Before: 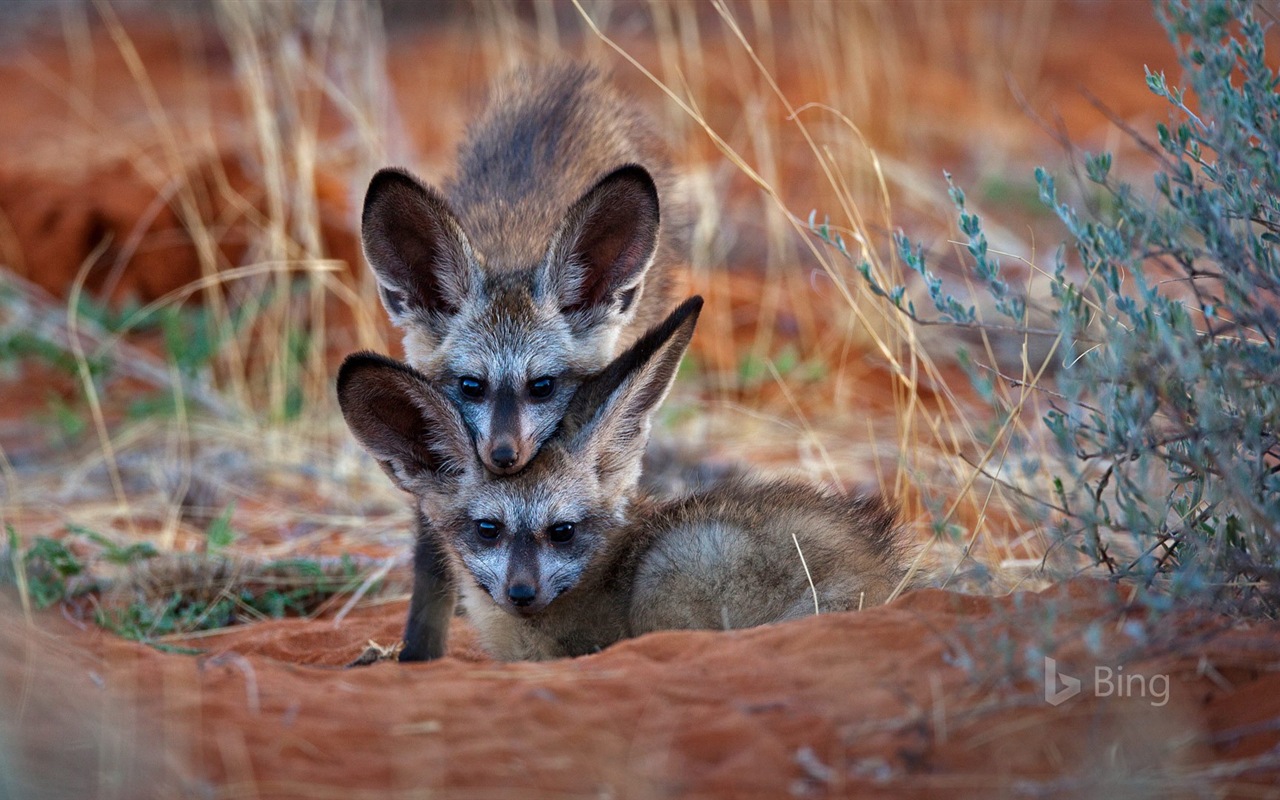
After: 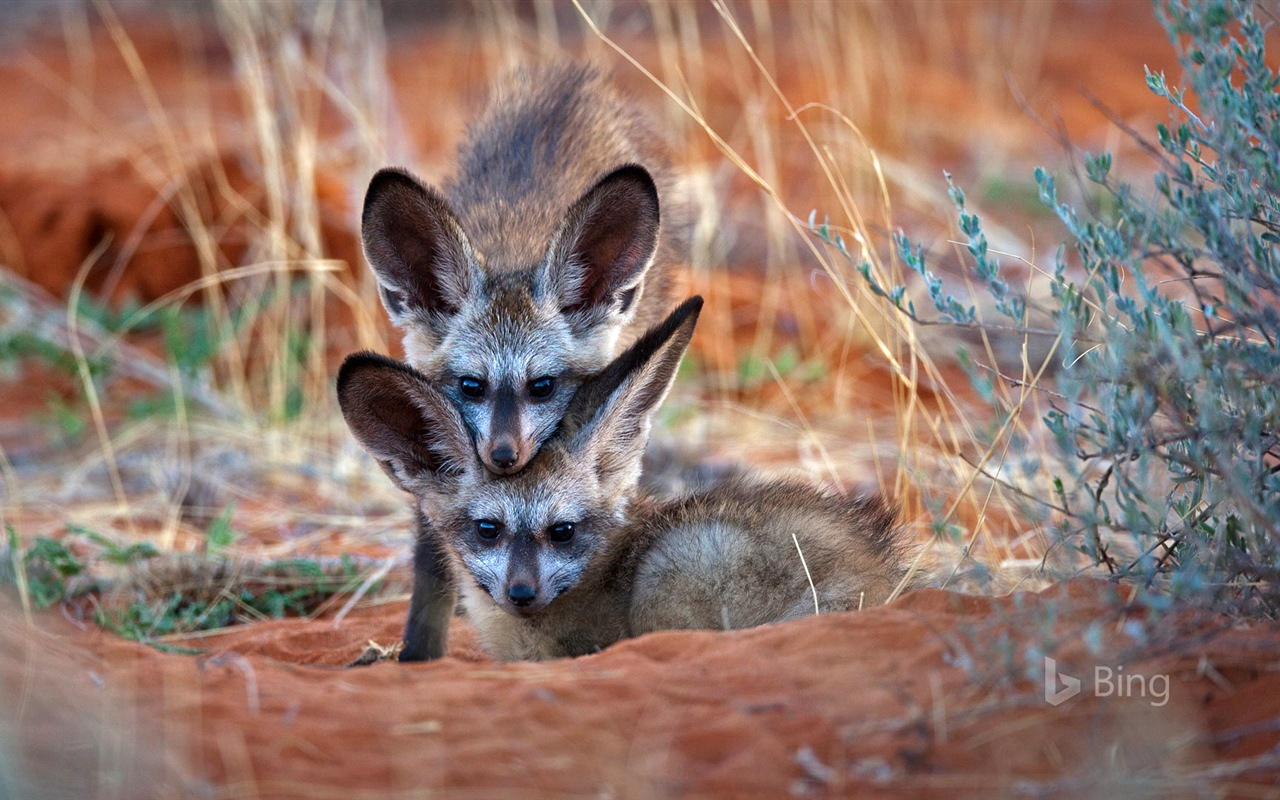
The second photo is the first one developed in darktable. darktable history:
exposure: exposure 0.373 EV, compensate highlight preservation false
